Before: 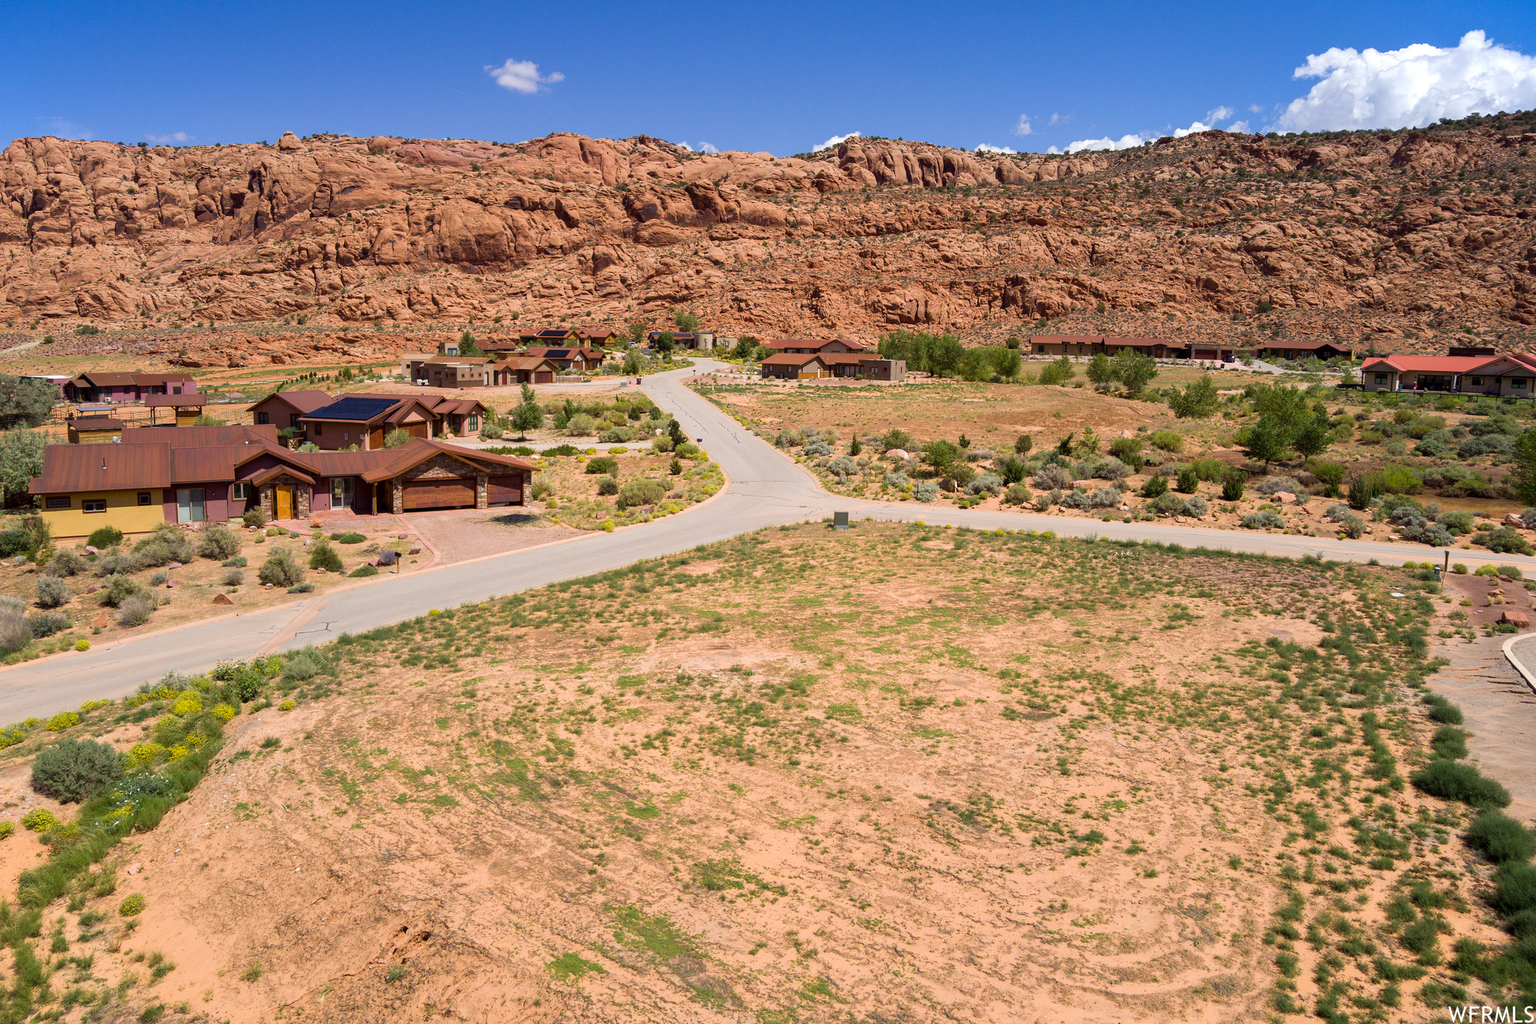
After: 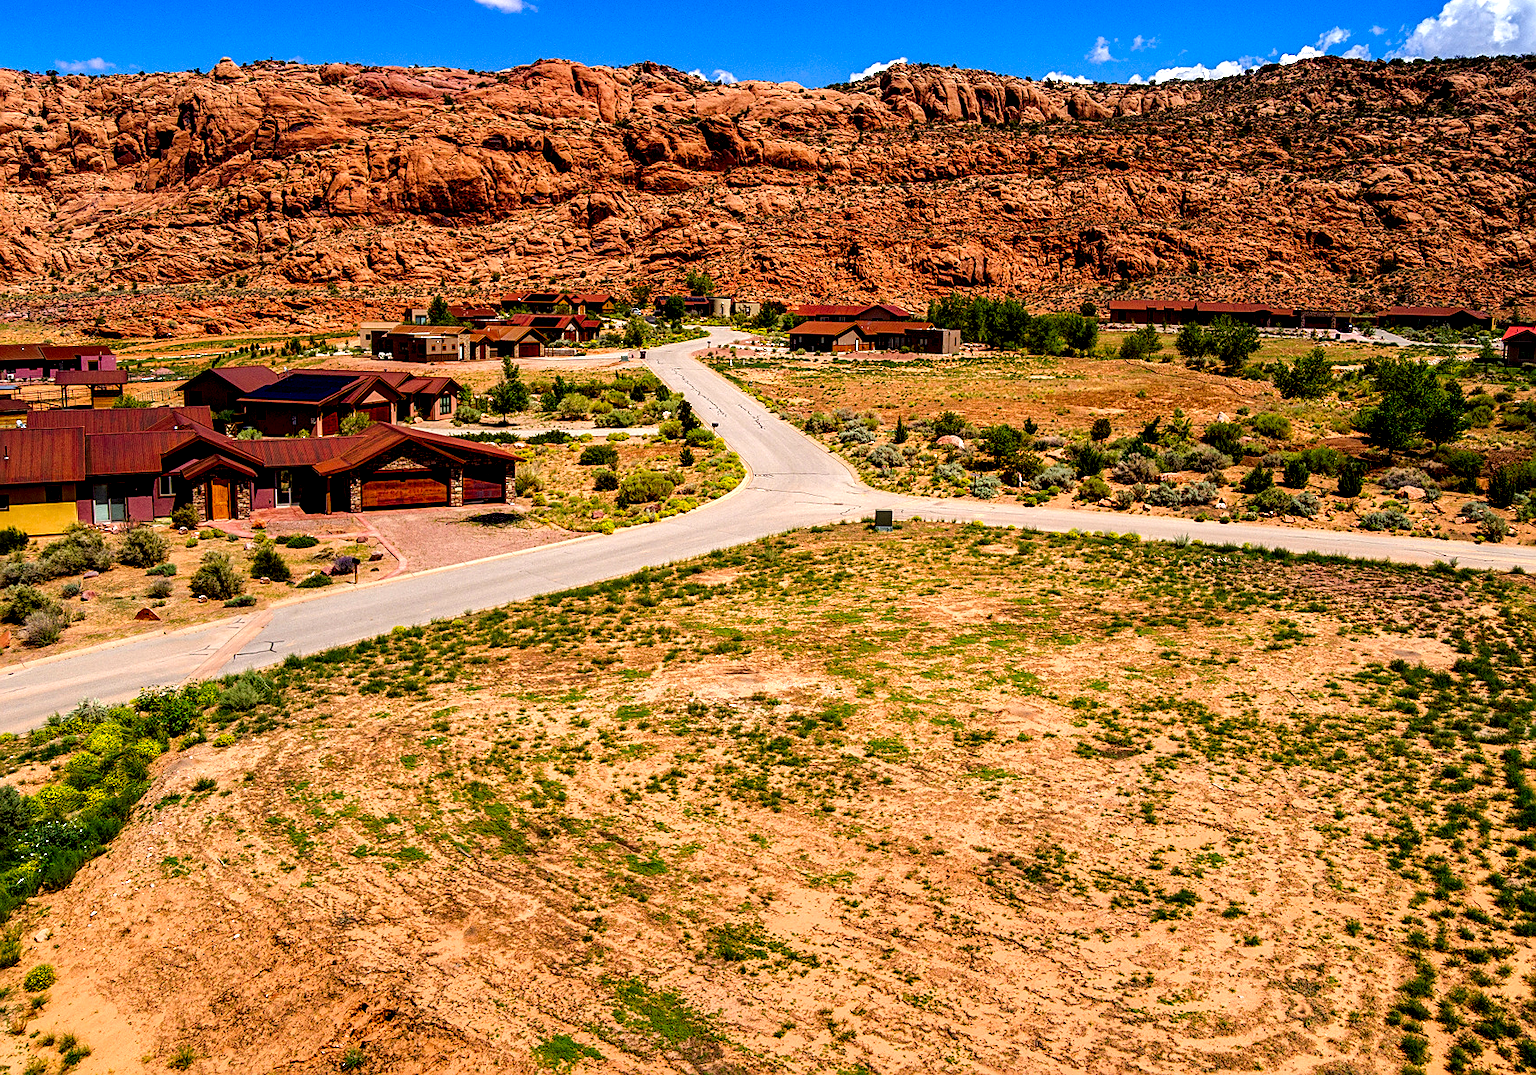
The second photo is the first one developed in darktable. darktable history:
local contrast: shadows 185%, detail 225%
crop: left 6.446%, top 8.188%, right 9.538%, bottom 3.548%
rgb curve: curves: ch0 [(0, 0) (0.175, 0.154) (0.785, 0.663) (1, 1)]
sharpen: on, module defaults
color correction: saturation 1.8
